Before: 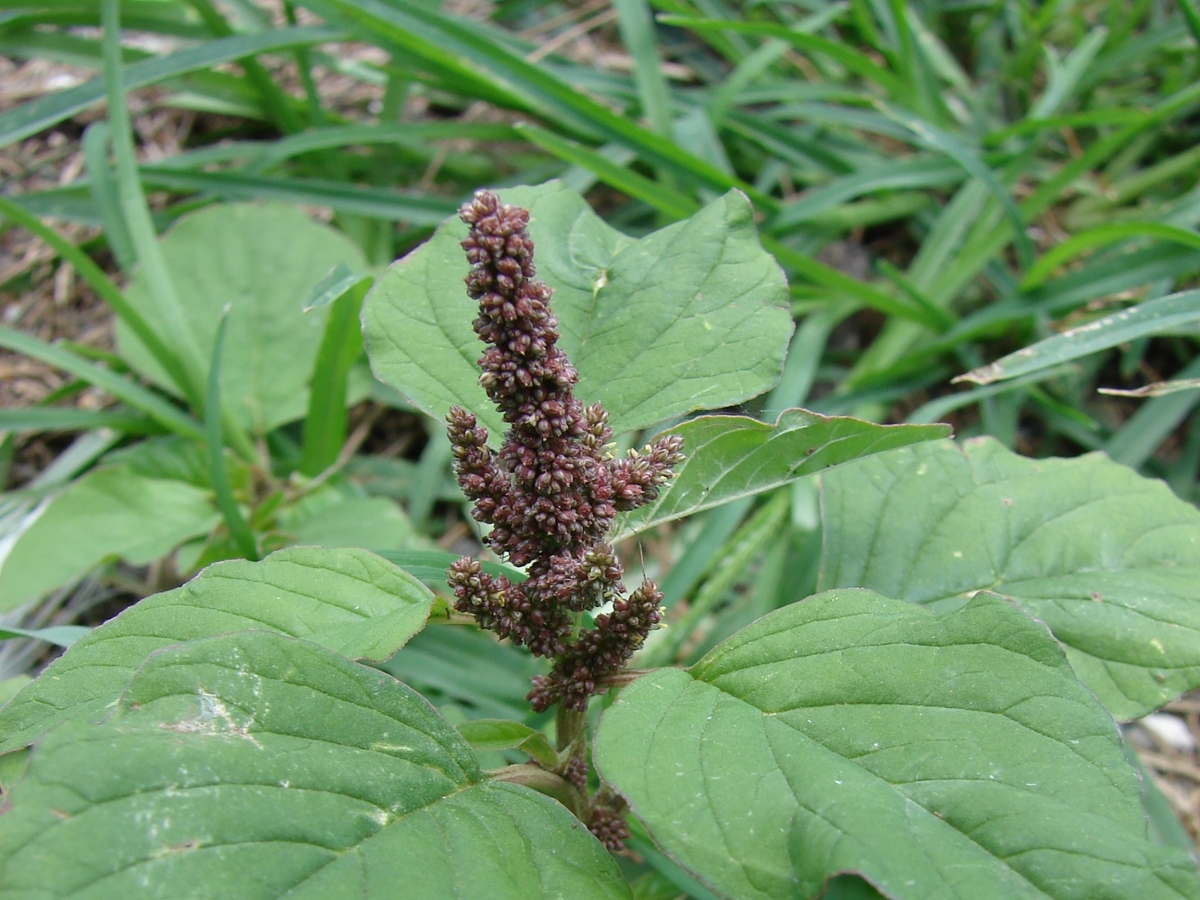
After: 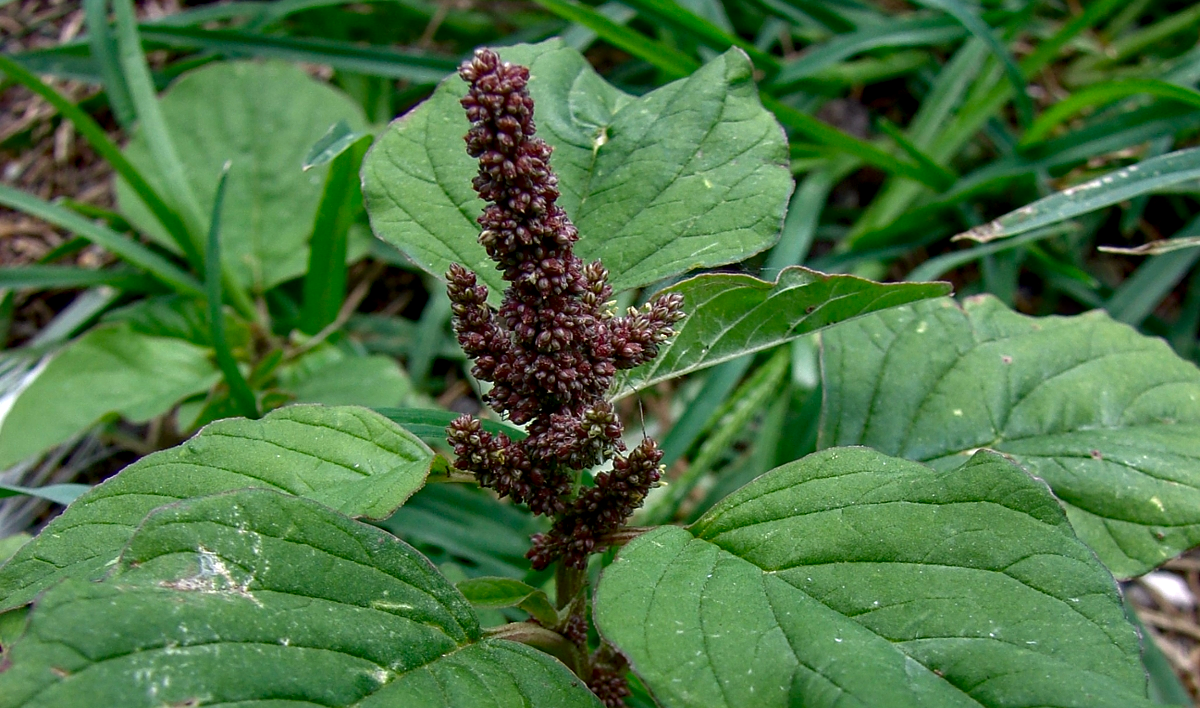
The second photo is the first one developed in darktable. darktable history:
crop and rotate: top 15.811%, bottom 5.509%
contrast brightness saturation: brightness -0.214, saturation 0.075
exposure: black level correction 0.002, compensate exposure bias true, compensate highlight preservation false
local contrast: on, module defaults
sharpen: amount 0.205
haze removal: strength 0.284, distance 0.243, compatibility mode true, adaptive false
